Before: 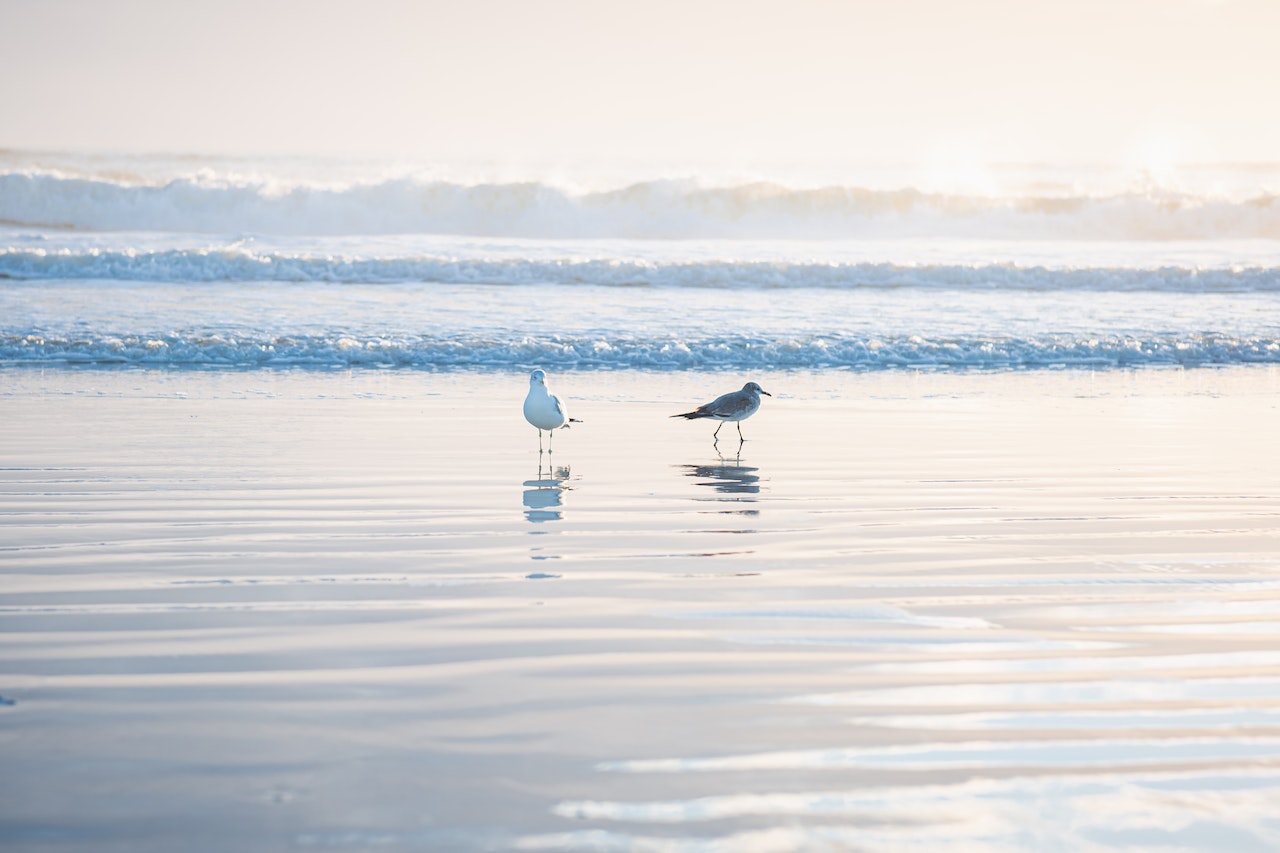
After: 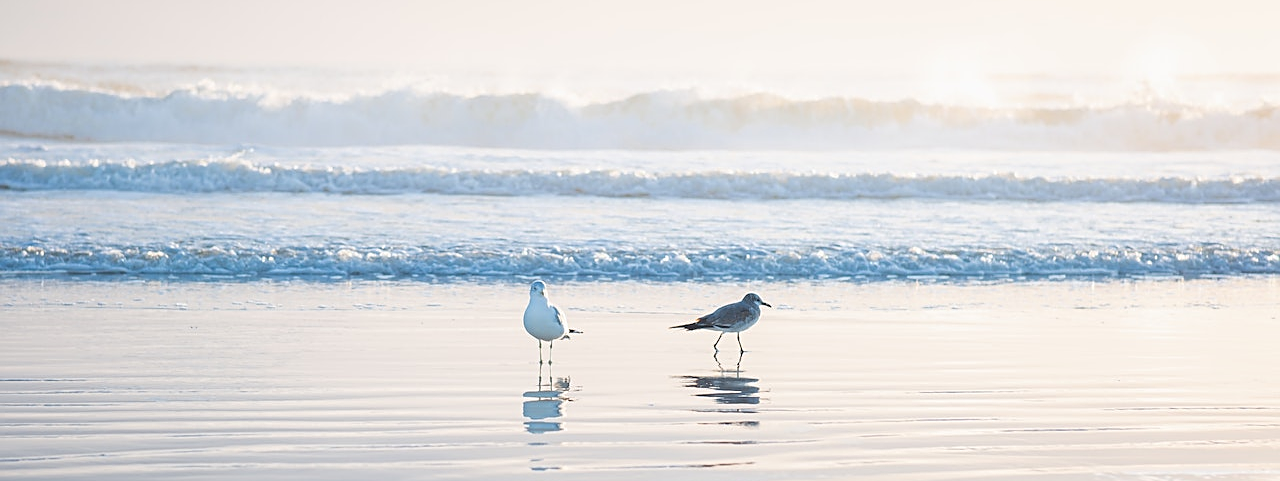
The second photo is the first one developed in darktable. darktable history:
sharpen: on, module defaults
crop and rotate: top 10.566%, bottom 33.024%
